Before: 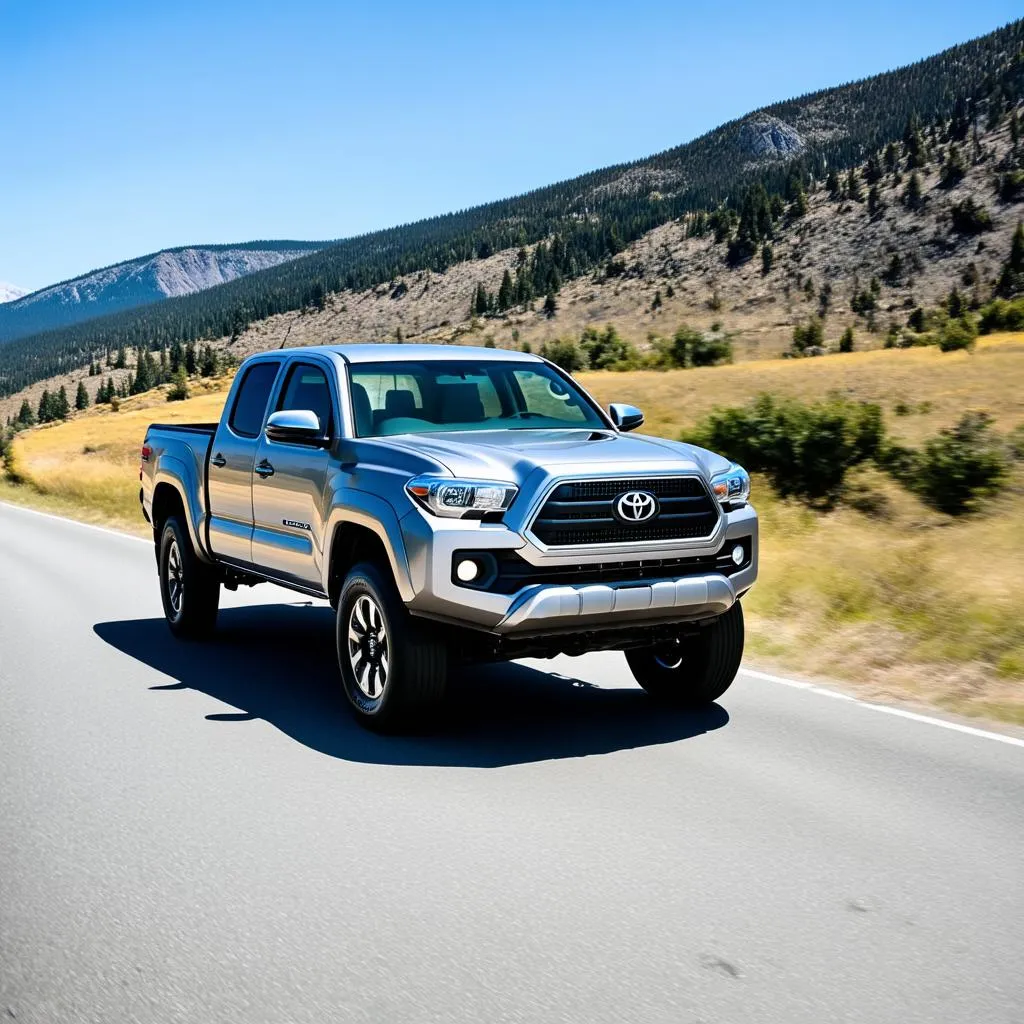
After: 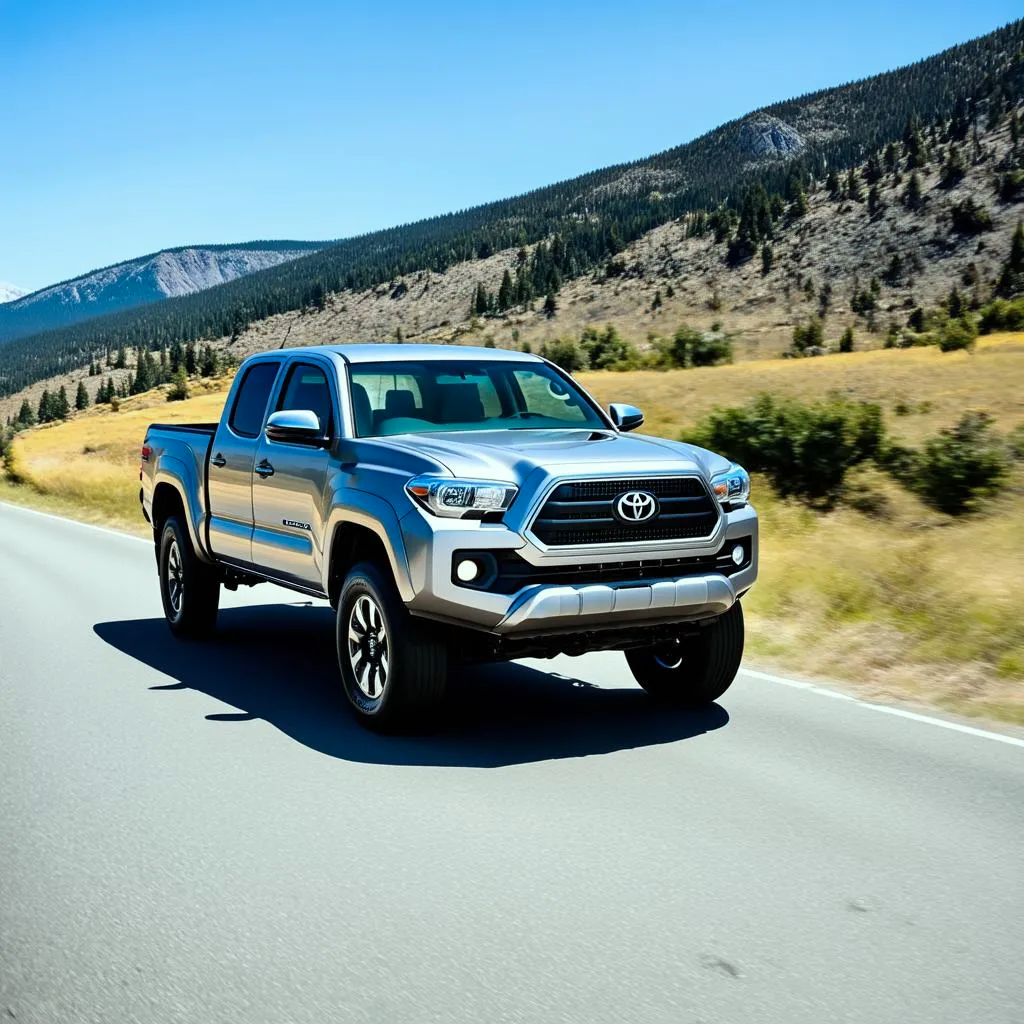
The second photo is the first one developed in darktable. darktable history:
color correction: highlights a* -6.56, highlights b* 0.762
